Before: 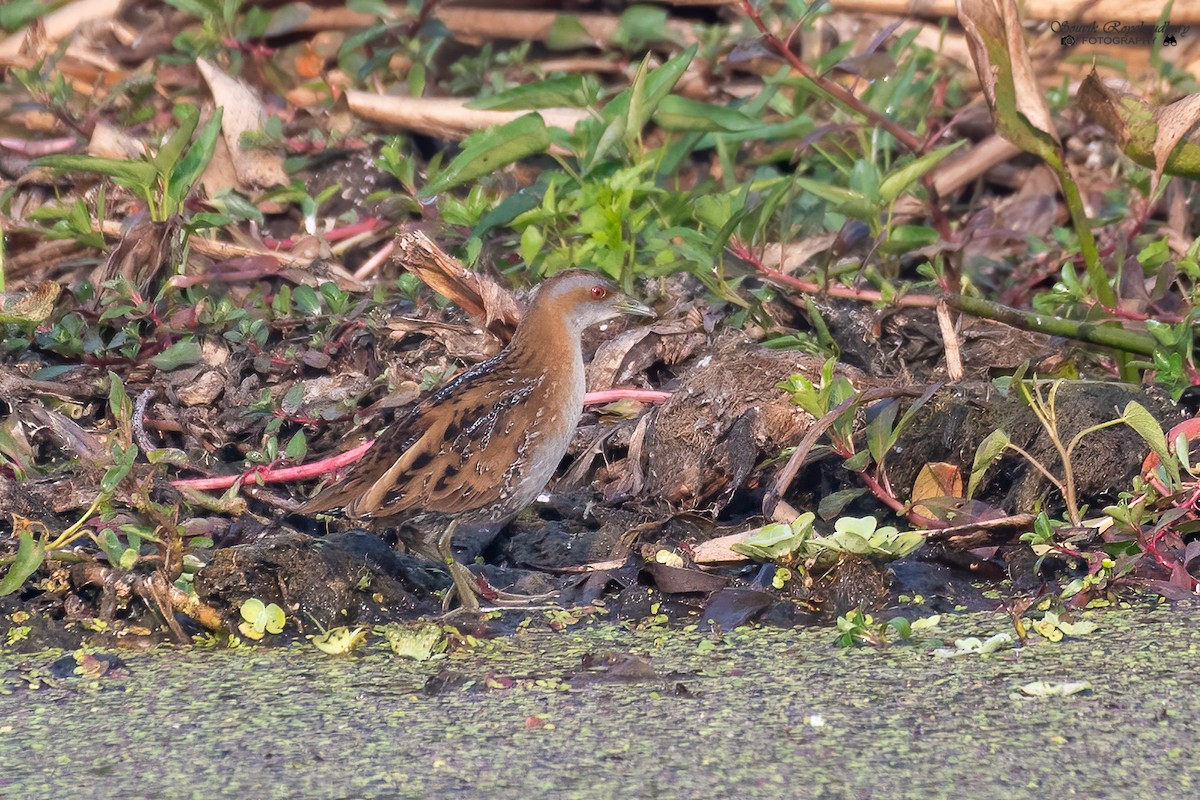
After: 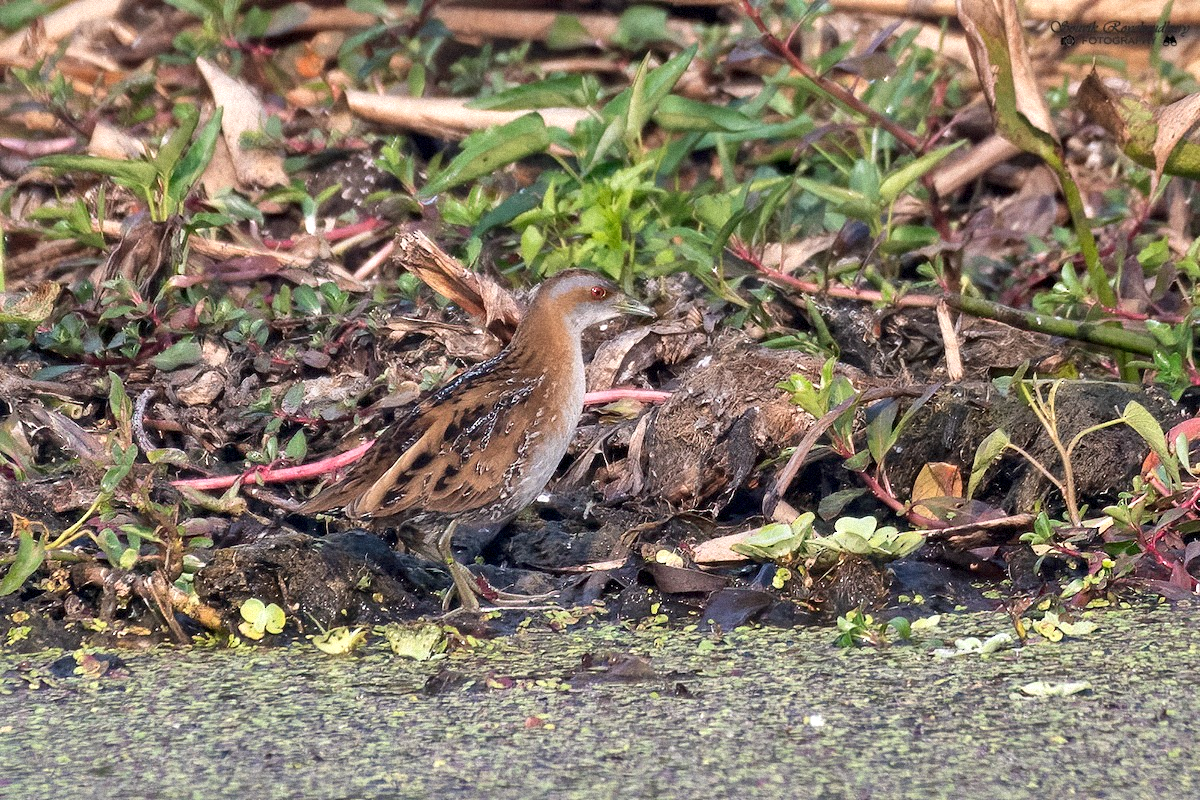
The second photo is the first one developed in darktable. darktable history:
local contrast: mode bilateral grid, contrast 25, coarseness 60, detail 151%, midtone range 0.2
grain: mid-tones bias 0%
